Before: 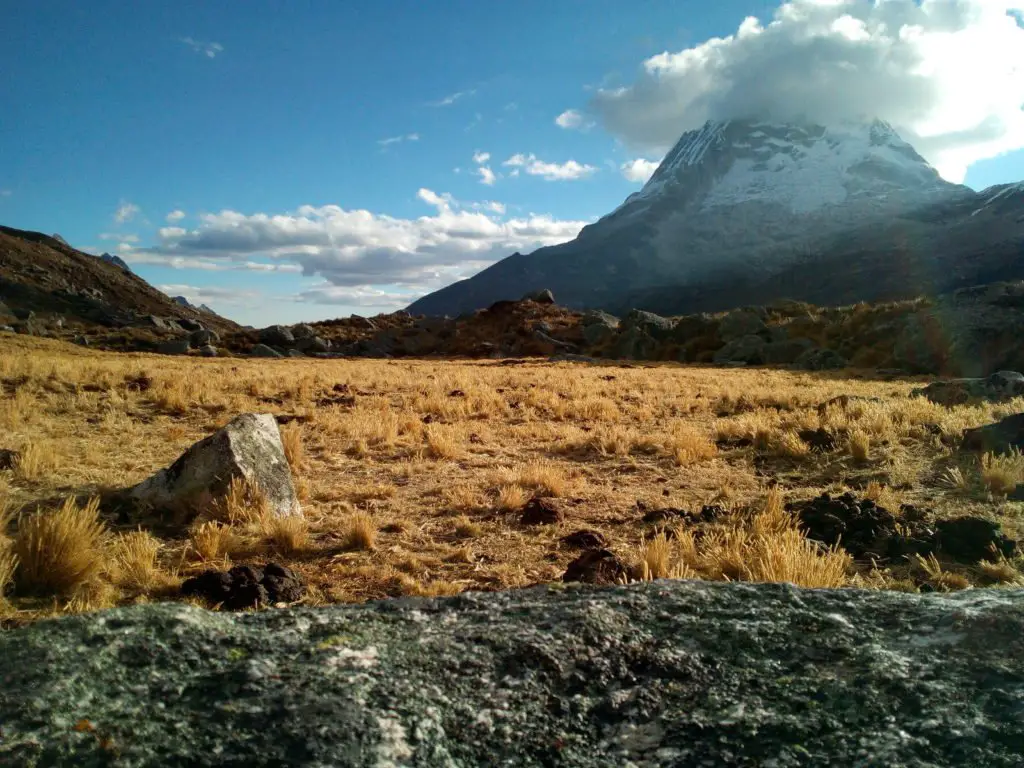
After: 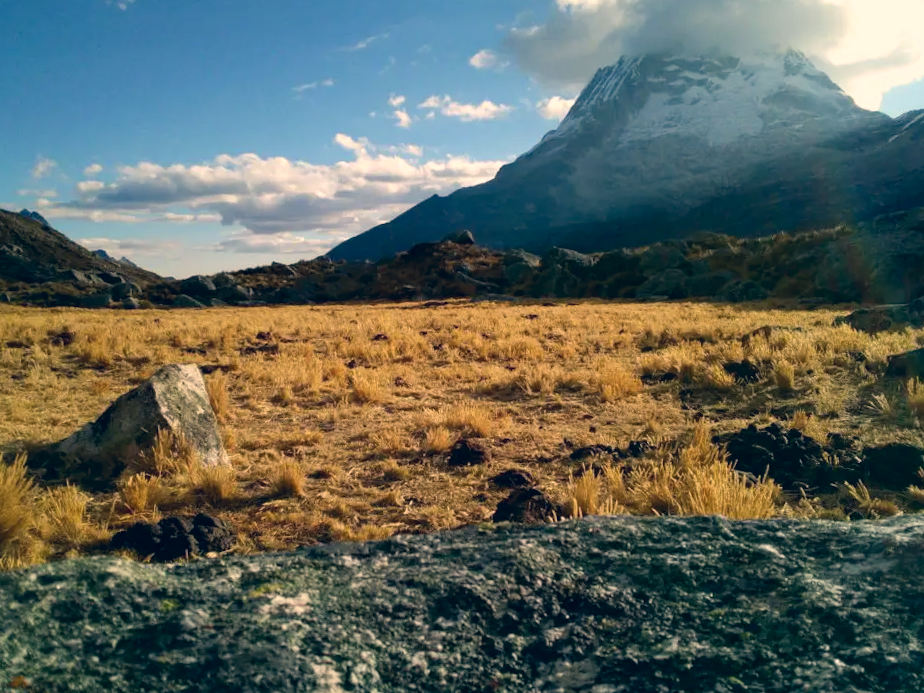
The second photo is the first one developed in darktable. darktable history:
crop and rotate: angle 1.96°, left 5.673%, top 5.673%
color correction: highlights a* 10.32, highlights b* 14.66, shadows a* -9.59, shadows b* -15.02
